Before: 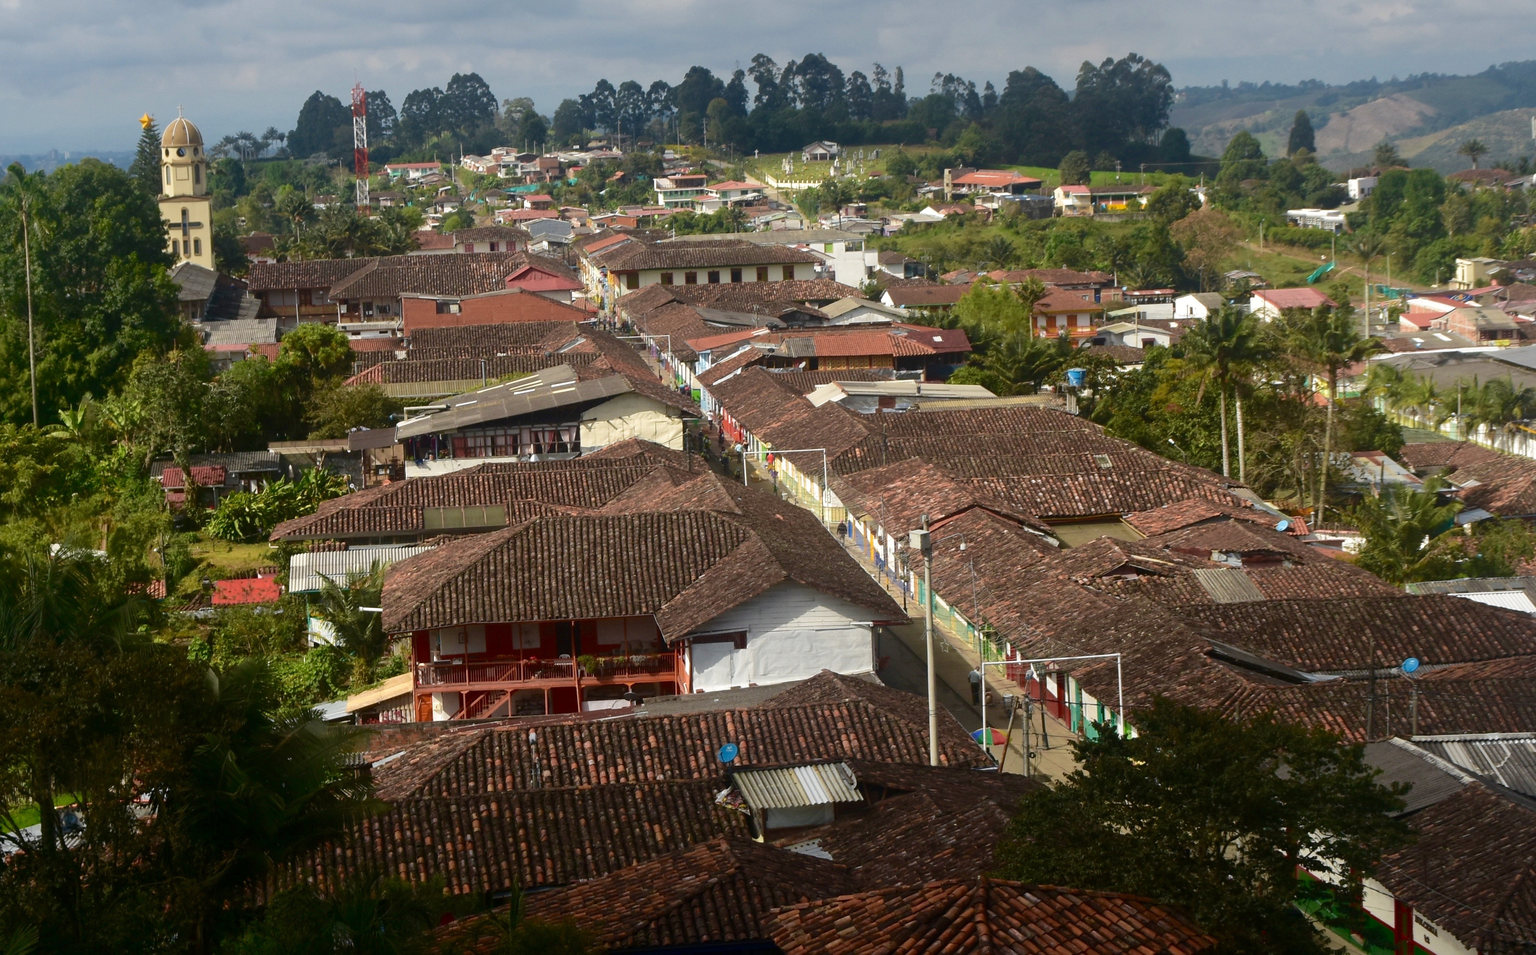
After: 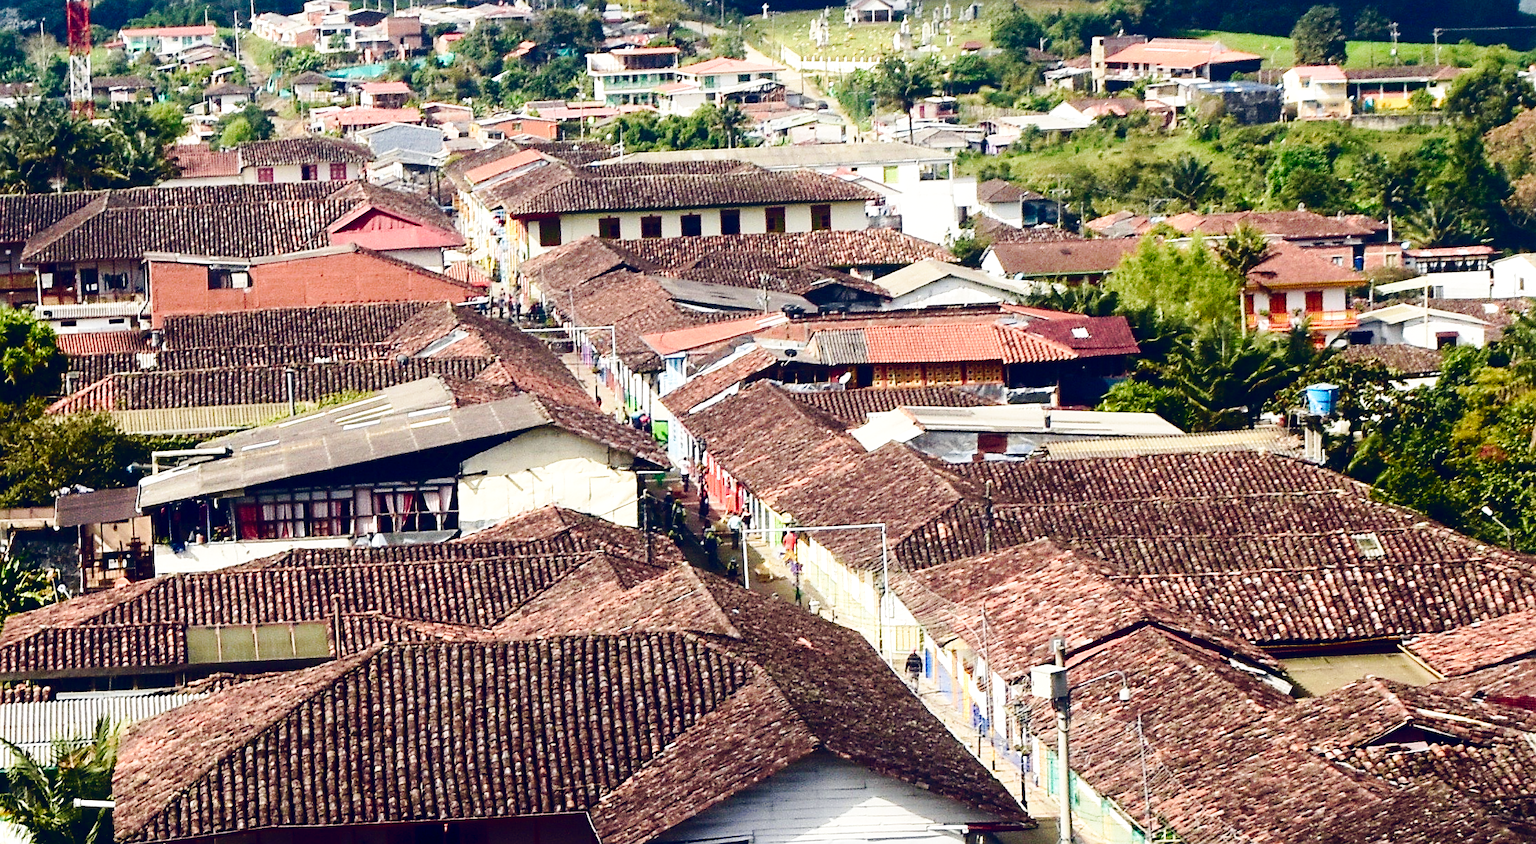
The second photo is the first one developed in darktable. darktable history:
sharpen: on, module defaults
contrast brightness saturation: contrast 0.212, brightness -0.111, saturation 0.214
tone equalizer: -8 EV -0.378 EV, -7 EV -0.408 EV, -6 EV -0.334 EV, -5 EV -0.258 EV, -3 EV 0.207 EV, -2 EV 0.362 EV, -1 EV 0.374 EV, +0 EV 0.431 EV
crop: left 20.619%, top 15.468%, right 21.884%, bottom 33.704%
color balance rgb: global offset › chroma 0.251%, global offset › hue 256.49°, perceptual saturation grading › global saturation 0.62%, perceptual saturation grading › highlights -30.945%, perceptual saturation grading › mid-tones 5.172%, perceptual saturation grading › shadows 18.575%
tone curve: curves: ch0 [(0, 0) (0.003, 0.003) (0.011, 0.011) (0.025, 0.024) (0.044, 0.042) (0.069, 0.066) (0.1, 0.095) (0.136, 0.129) (0.177, 0.169) (0.224, 0.214) (0.277, 0.264) (0.335, 0.319) (0.399, 0.38) (0.468, 0.446) (0.543, 0.558) (0.623, 0.636) (0.709, 0.719) (0.801, 0.807) (0.898, 0.901) (1, 1)], preserve colors none
base curve: curves: ch0 [(0, 0) (0.028, 0.03) (0.121, 0.232) (0.46, 0.748) (0.859, 0.968) (1, 1)], preserve colors none
